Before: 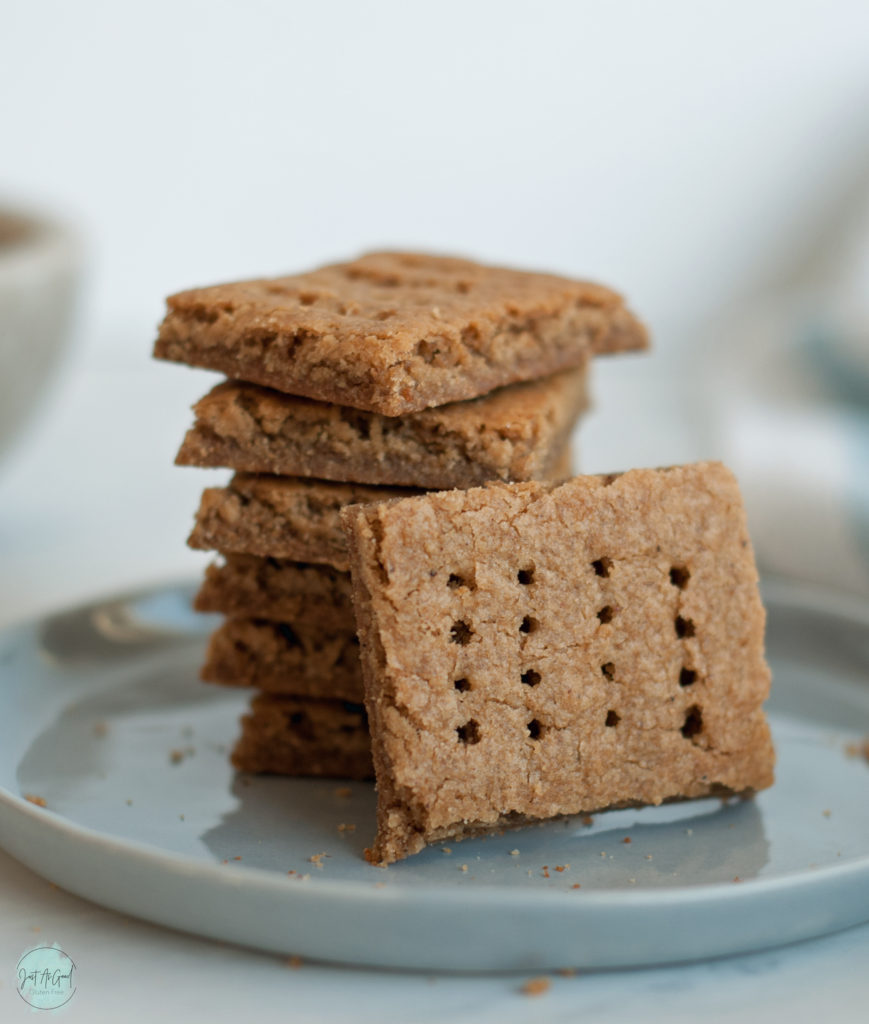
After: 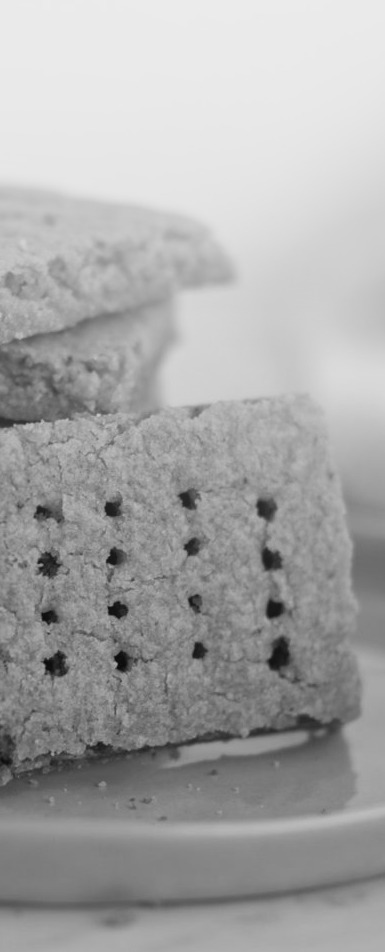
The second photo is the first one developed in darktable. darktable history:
color correction: highlights b* 3
bloom: size 40%
monochrome: a -92.57, b 58.91
crop: left 47.628%, top 6.643%, right 7.874%
